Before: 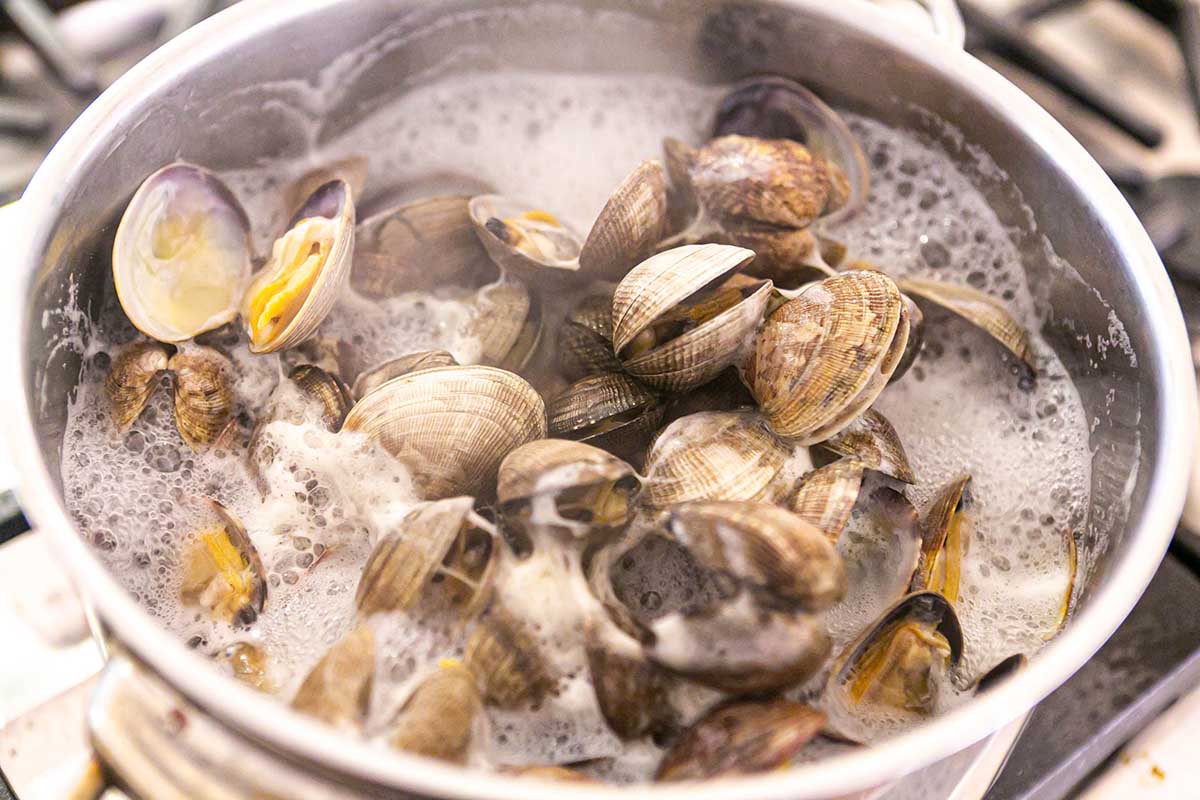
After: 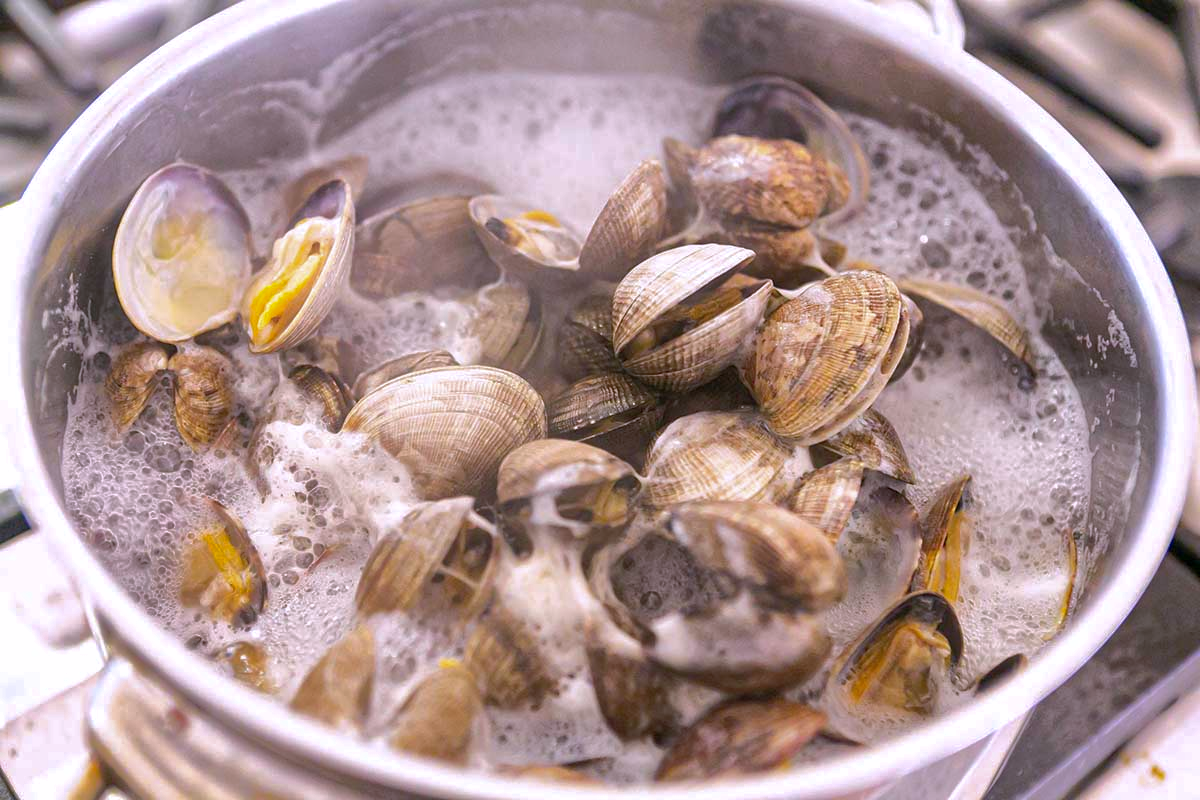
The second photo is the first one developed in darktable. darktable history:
shadows and highlights: highlights -60
white balance: red 1.004, blue 1.096
